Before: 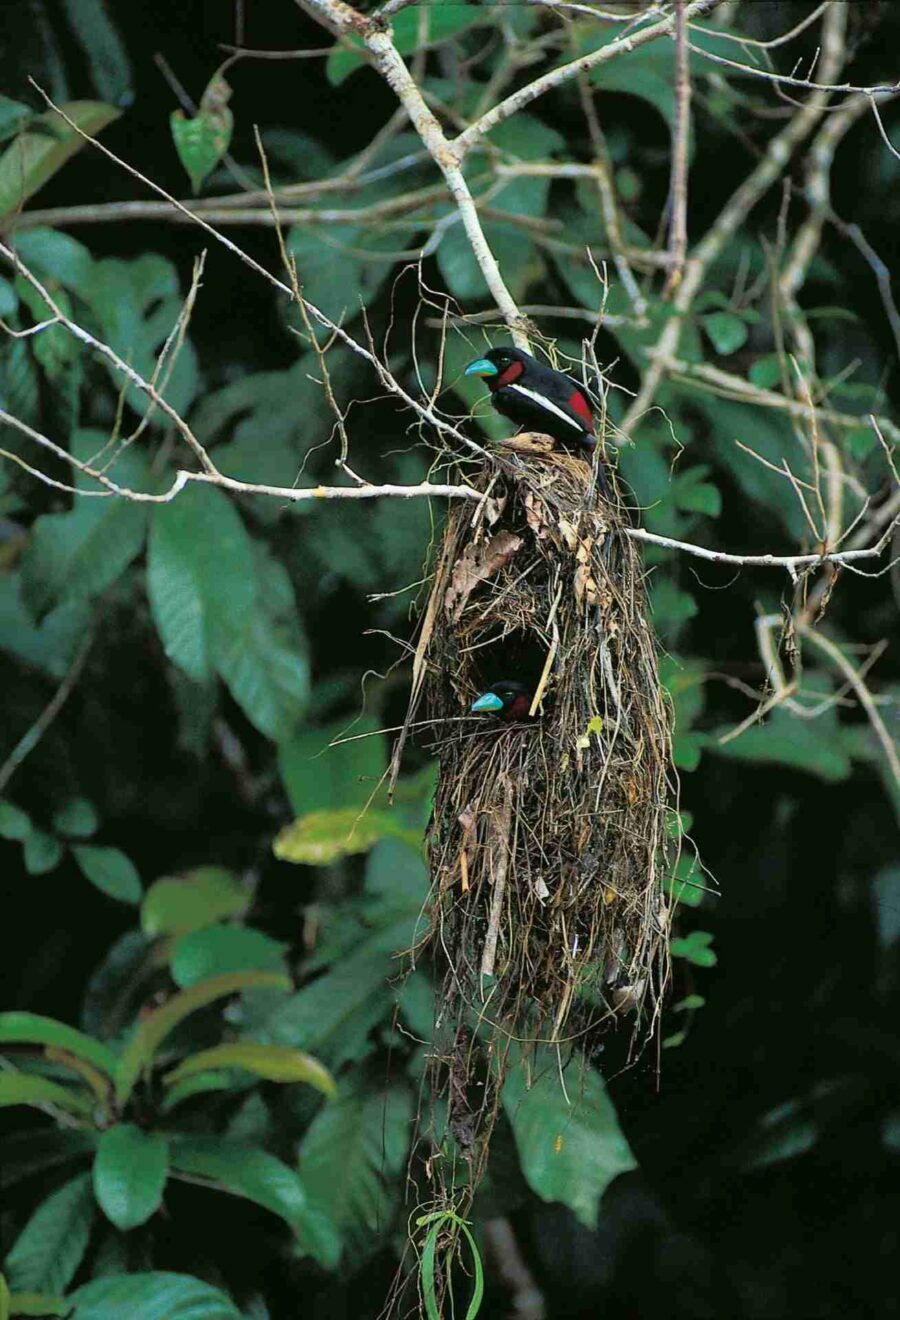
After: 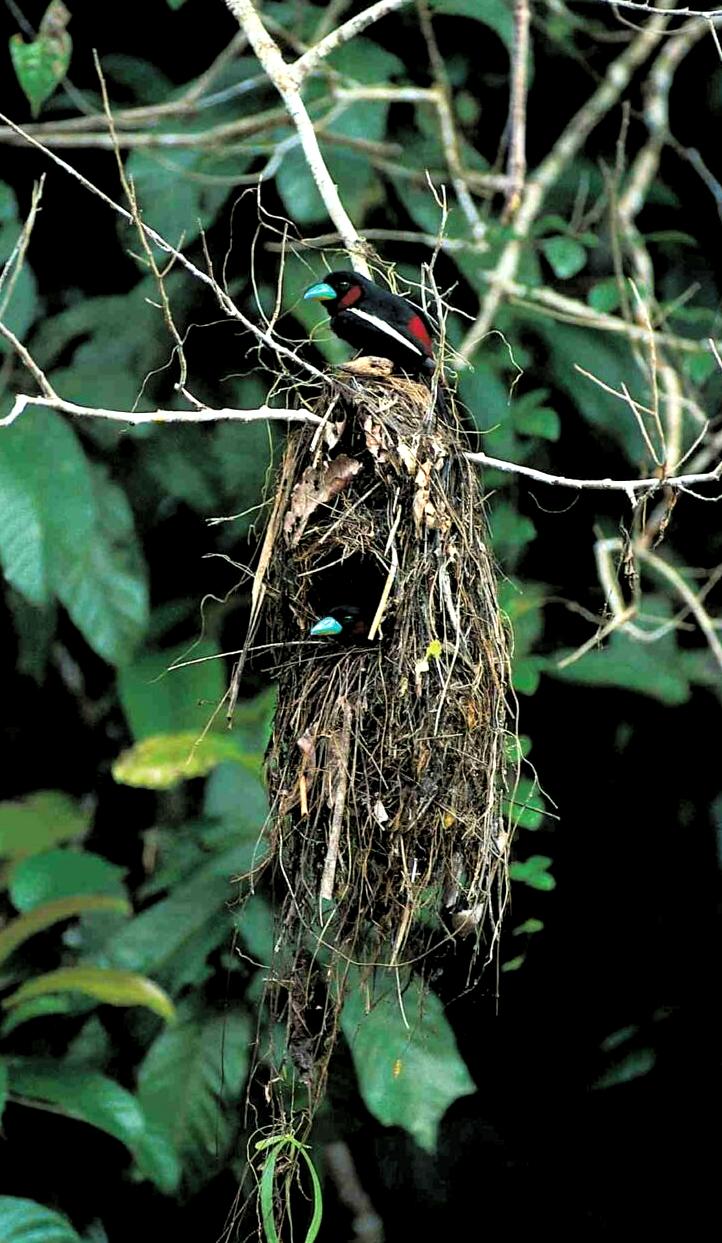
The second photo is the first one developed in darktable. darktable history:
exposure: exposure 0.669 EV, compensate highlight preservation false
levels: levels [0.129, 0.519, 0.867]
crop and rotate: left 17.959%, top 5.771%, right 1.742%
filmic rgb: black relative exposure -16 EV, threshold -0.33 EV, transition 3.19 EV, structure ↔ texture 100%, target black luminance 0%, hardness 7.57, latitude 72.96%, contrast 0.908, highlights saturation mix 10%, shadows ↔ highlights balance -0.38%, add noise in highlights 0, preserve chrominance no, color science v4 (2020), iterations of high-quality reconstruction 10, enable highlight reconstruction true
